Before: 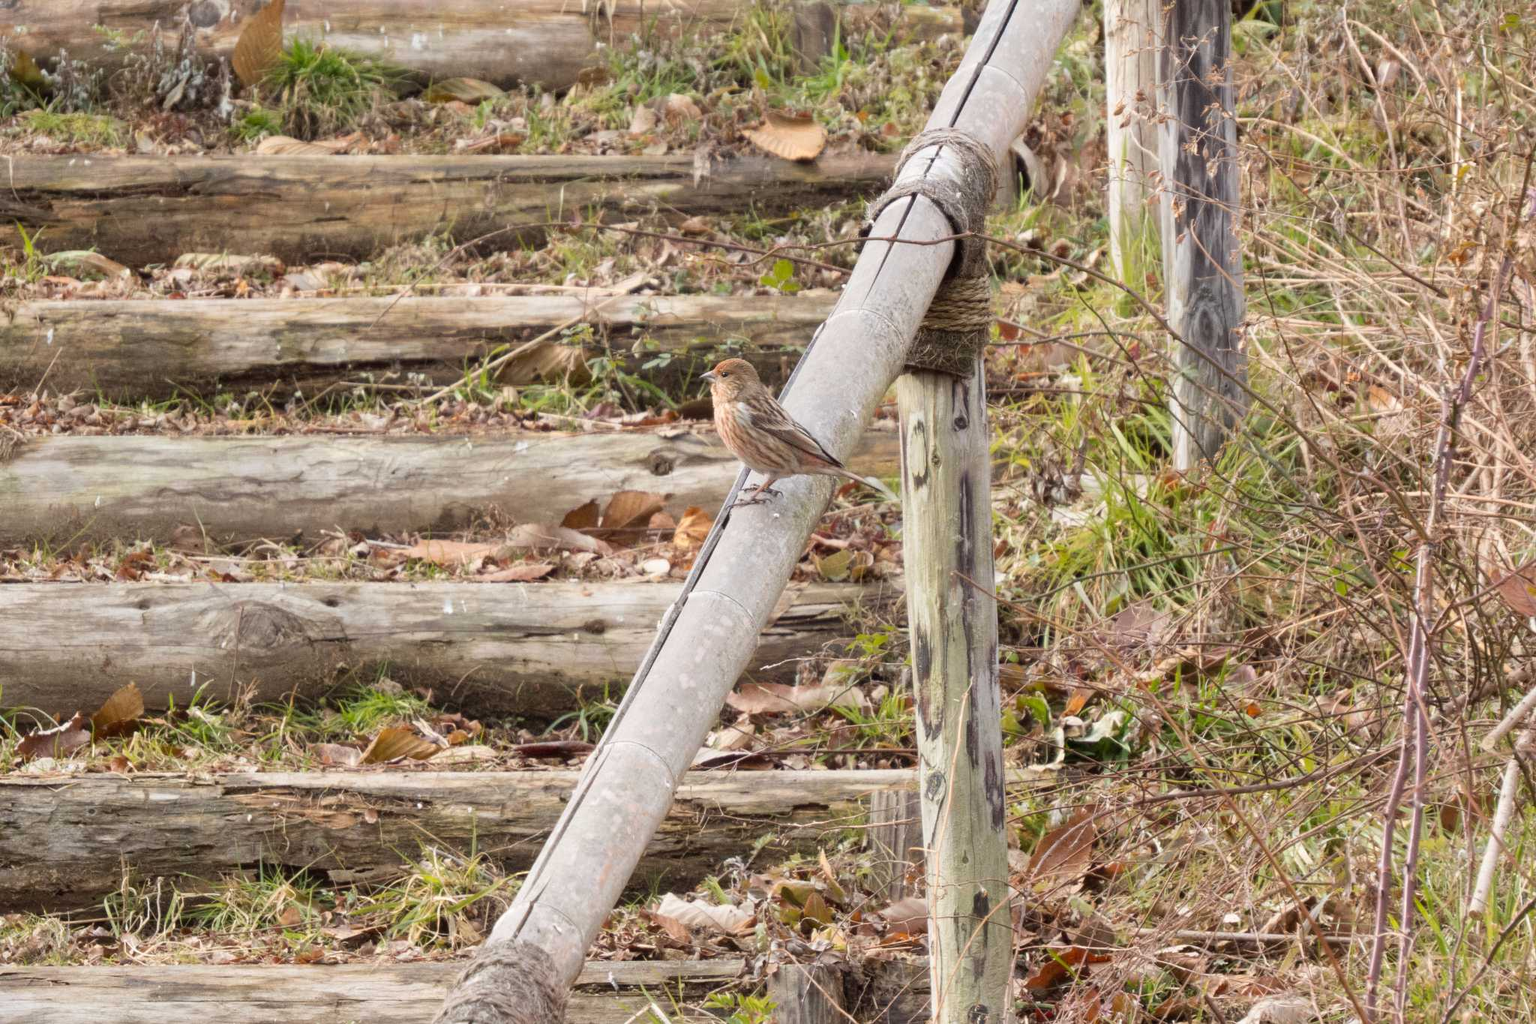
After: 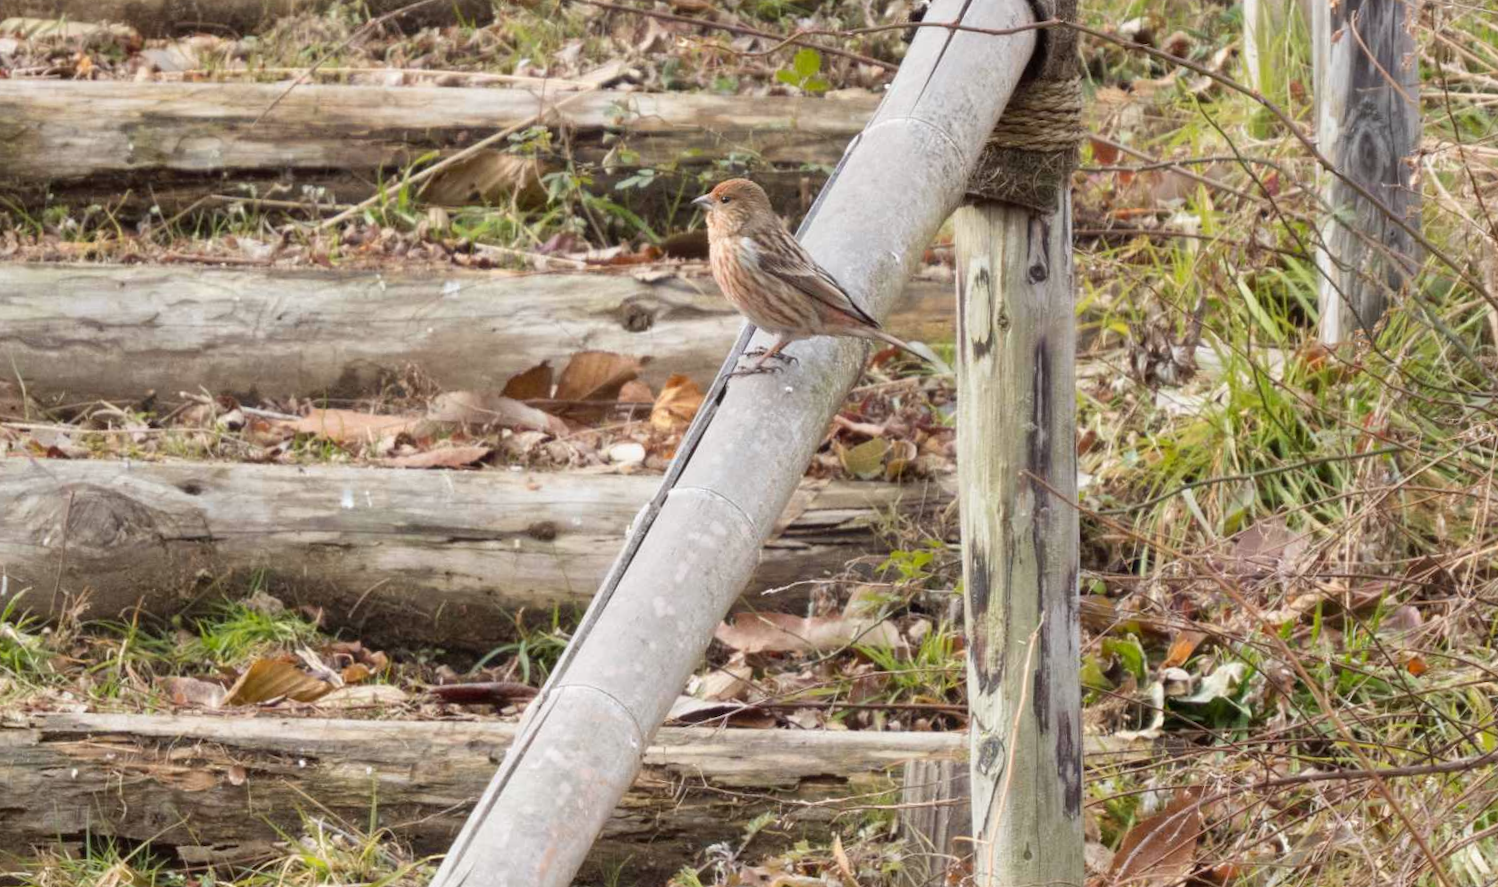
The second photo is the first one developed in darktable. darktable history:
crop and rotate: angle -3.37°, left 9.79%, top 20.73%, right 12.42%, bottom 11.82%
rotate and perspective: rotation -1.77°, lens shift (horizontal) 0.004, automatic cropping off
white balance: red 0.986, blue 1.01
